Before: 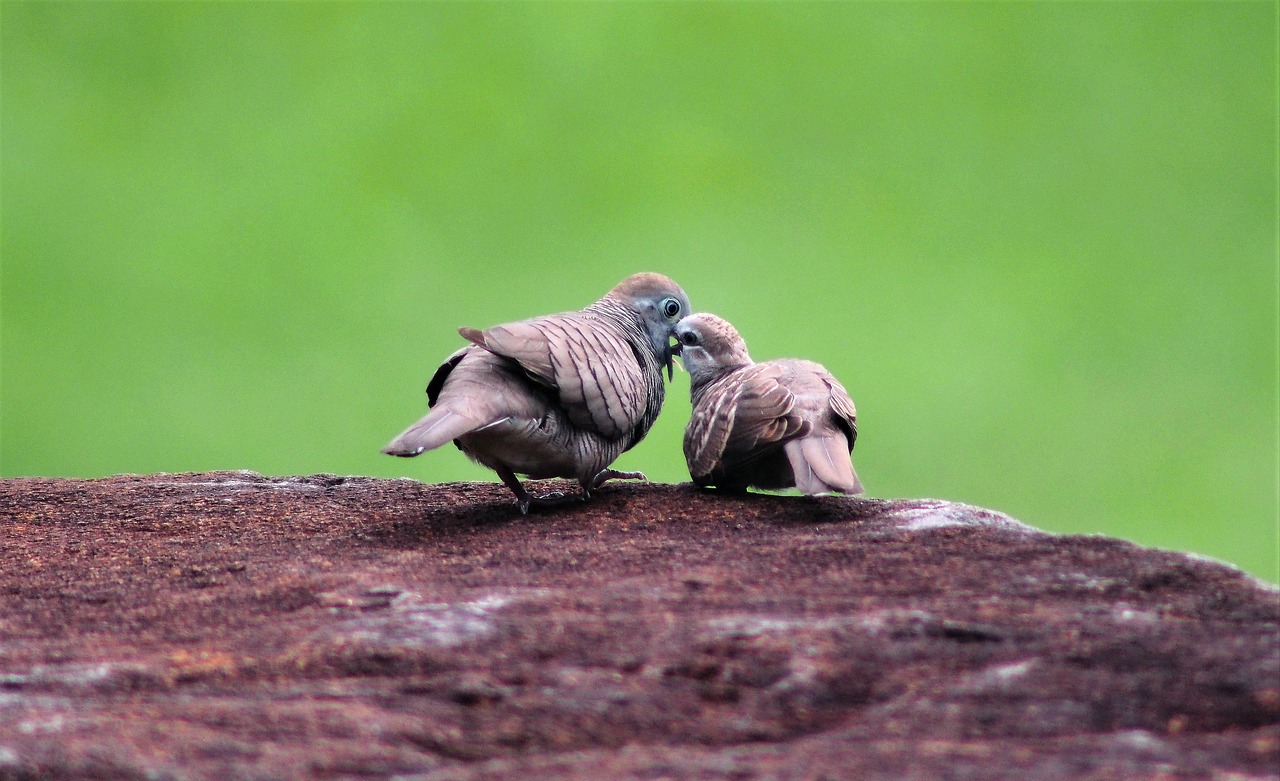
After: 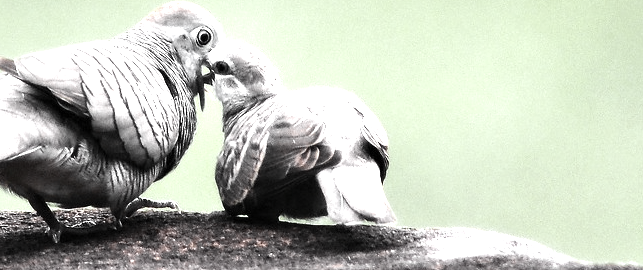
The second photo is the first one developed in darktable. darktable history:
crop: left 36.607%, top 34.735%, right 13.146%, bottom 30.611%
color zones: curves: ch0 [(0, 0.613) (0.01, 0.613) (0.245, 0.448) (0.498, 0.529) (0.642, 0.665) (0.879, 0.777) (0.99, 0.613)]; ch1 [(0, 0.035) (0.121, 0.189) (0.259, 0.197) (0.415, 0.061) (0.589, 0.022) (0.732, 0.022) (0.857, 0.026) (0.991, 0.053)]
tone equalizer: -8 EV -0.417 EV, -7 EV -0.389 EV, -6 EV -0.333 EV, -5 EV -0.222 EV, -3 EV 0.222 EV, -2 EV 0.333 EV, -1 EV 0.389 EV, +0 EV 0.417 EV, edges refinement/feathering 500, mask exposure compensation -1.57 EV, preserve details no
exposure: exposure 0.921 EV, compensate highlight preservation false
